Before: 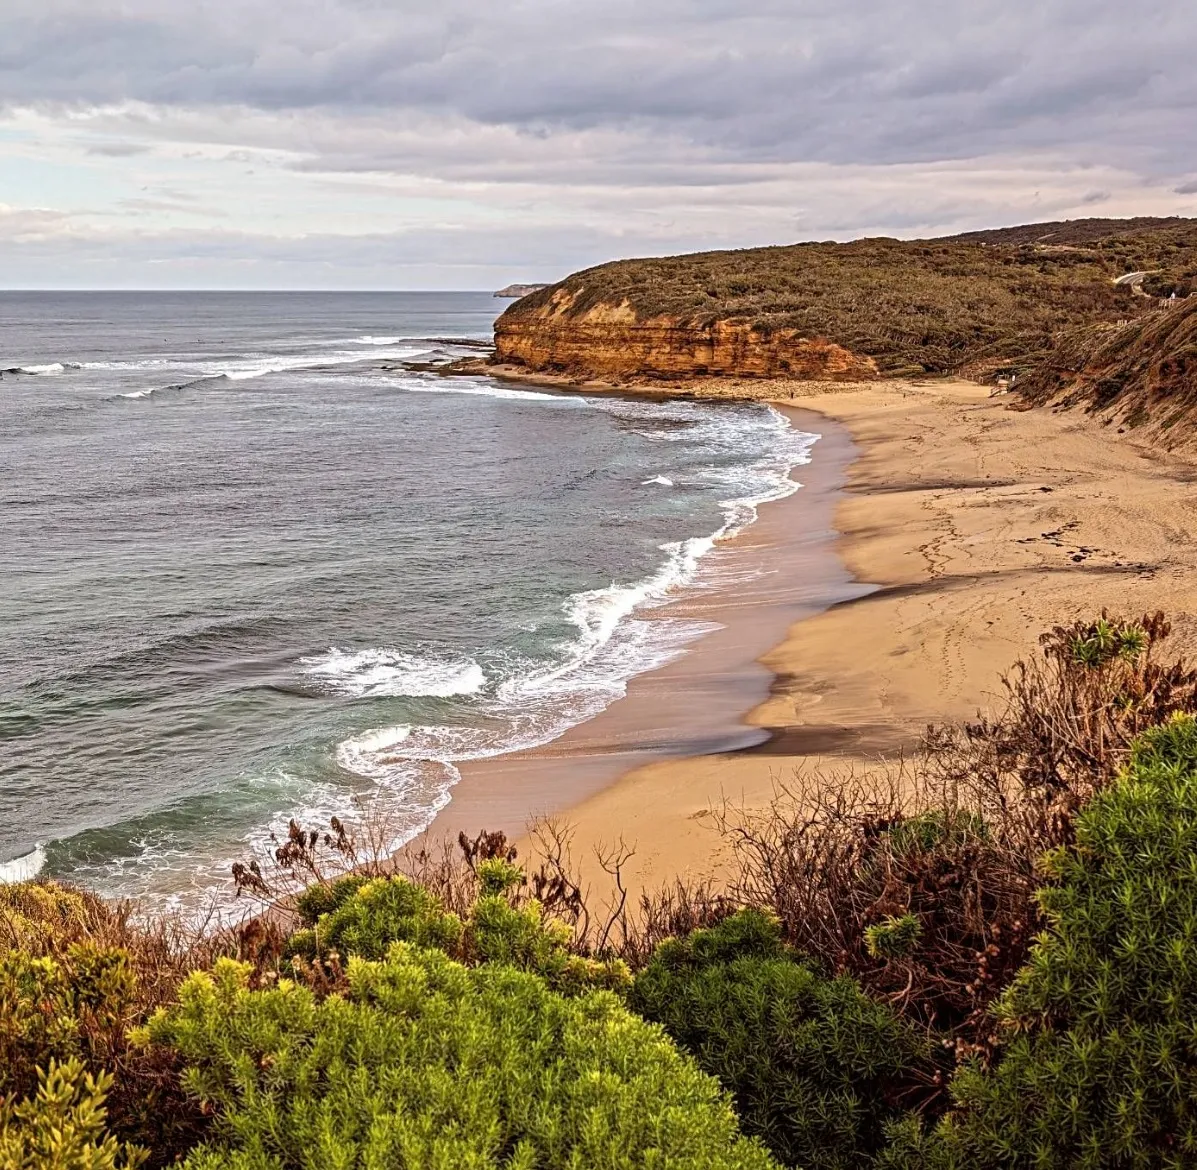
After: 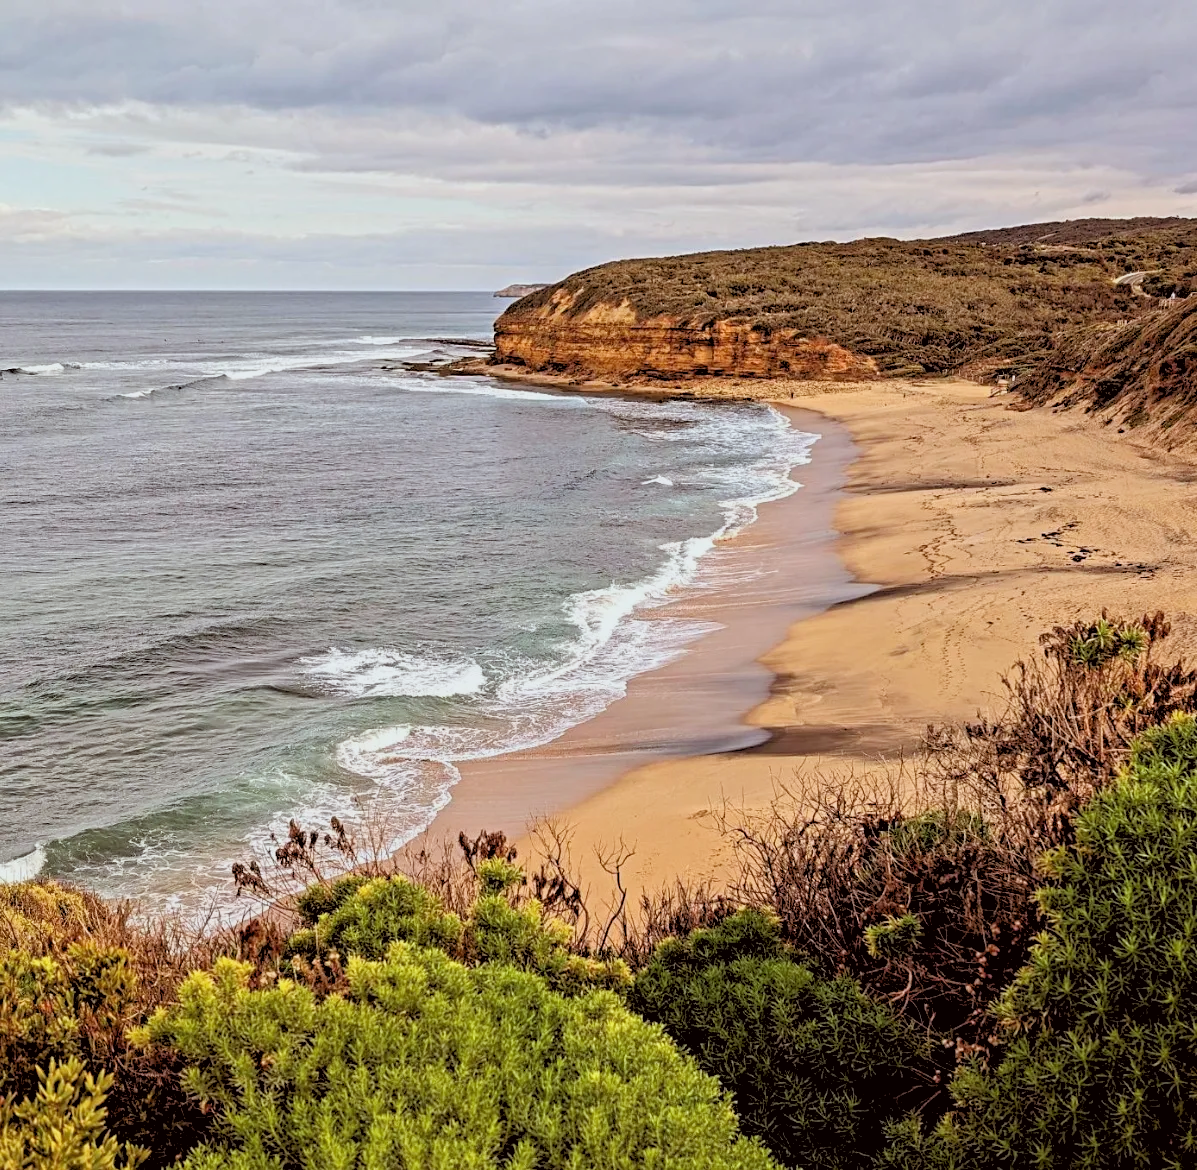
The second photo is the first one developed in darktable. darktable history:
color correction: highlights a* -2.73, highlights b* -2.09, shadows a* 2.41, shadows b* 2.73
rgb levels: preserve colors sum RGB, levels [[0.038, 0.433, 0.934], [0, 0.5, 1], [0, 0.5, 1]]
tone curve: curves: ch0 [(0, 0) (0.266, 0.247) (0.741, 0.751) (1, 1)], color space Lab, linked channels, preserve colors none
